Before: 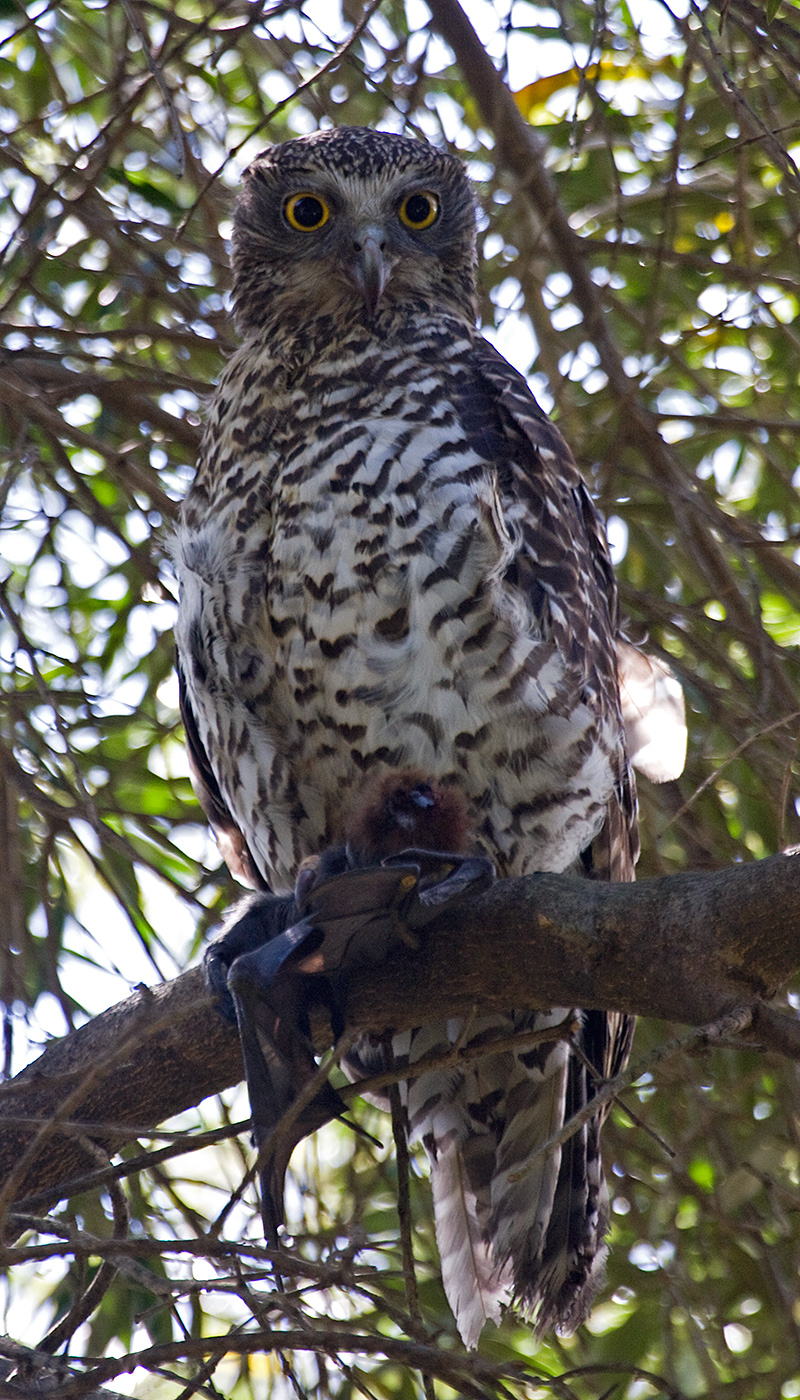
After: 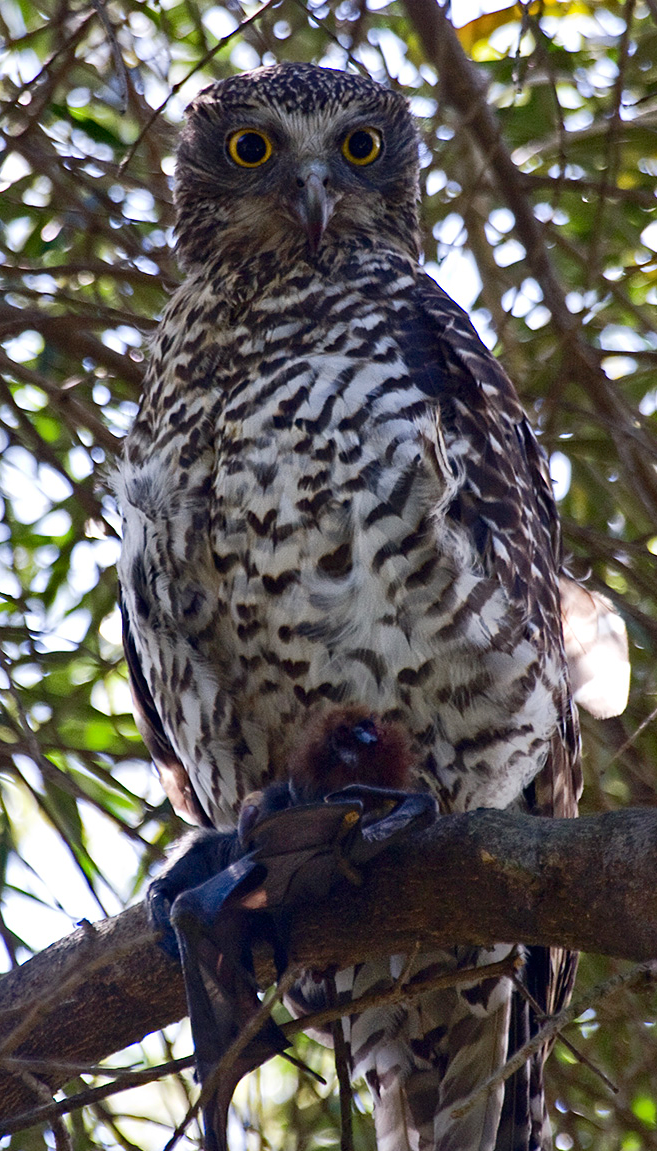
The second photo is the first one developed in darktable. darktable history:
shadows and highlights: on, module defaults
crop and rotate: left 7.196%, top 4.574%, right 10.605%, bottom 13.178%
contrast brightness saturation: contrast 0.28
